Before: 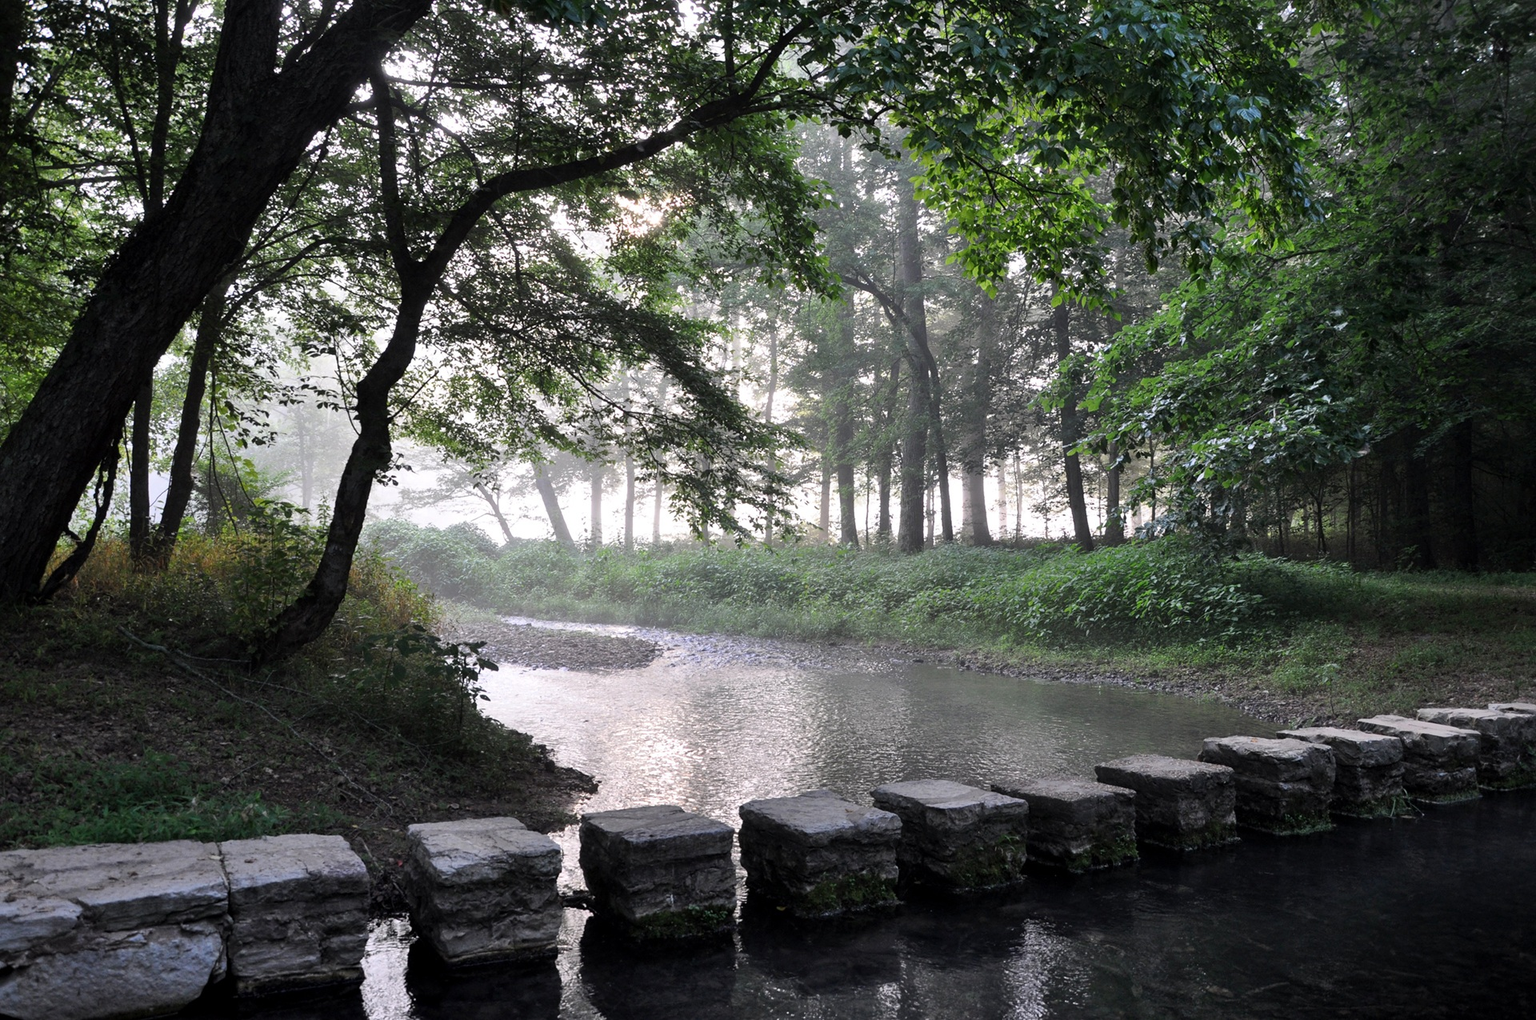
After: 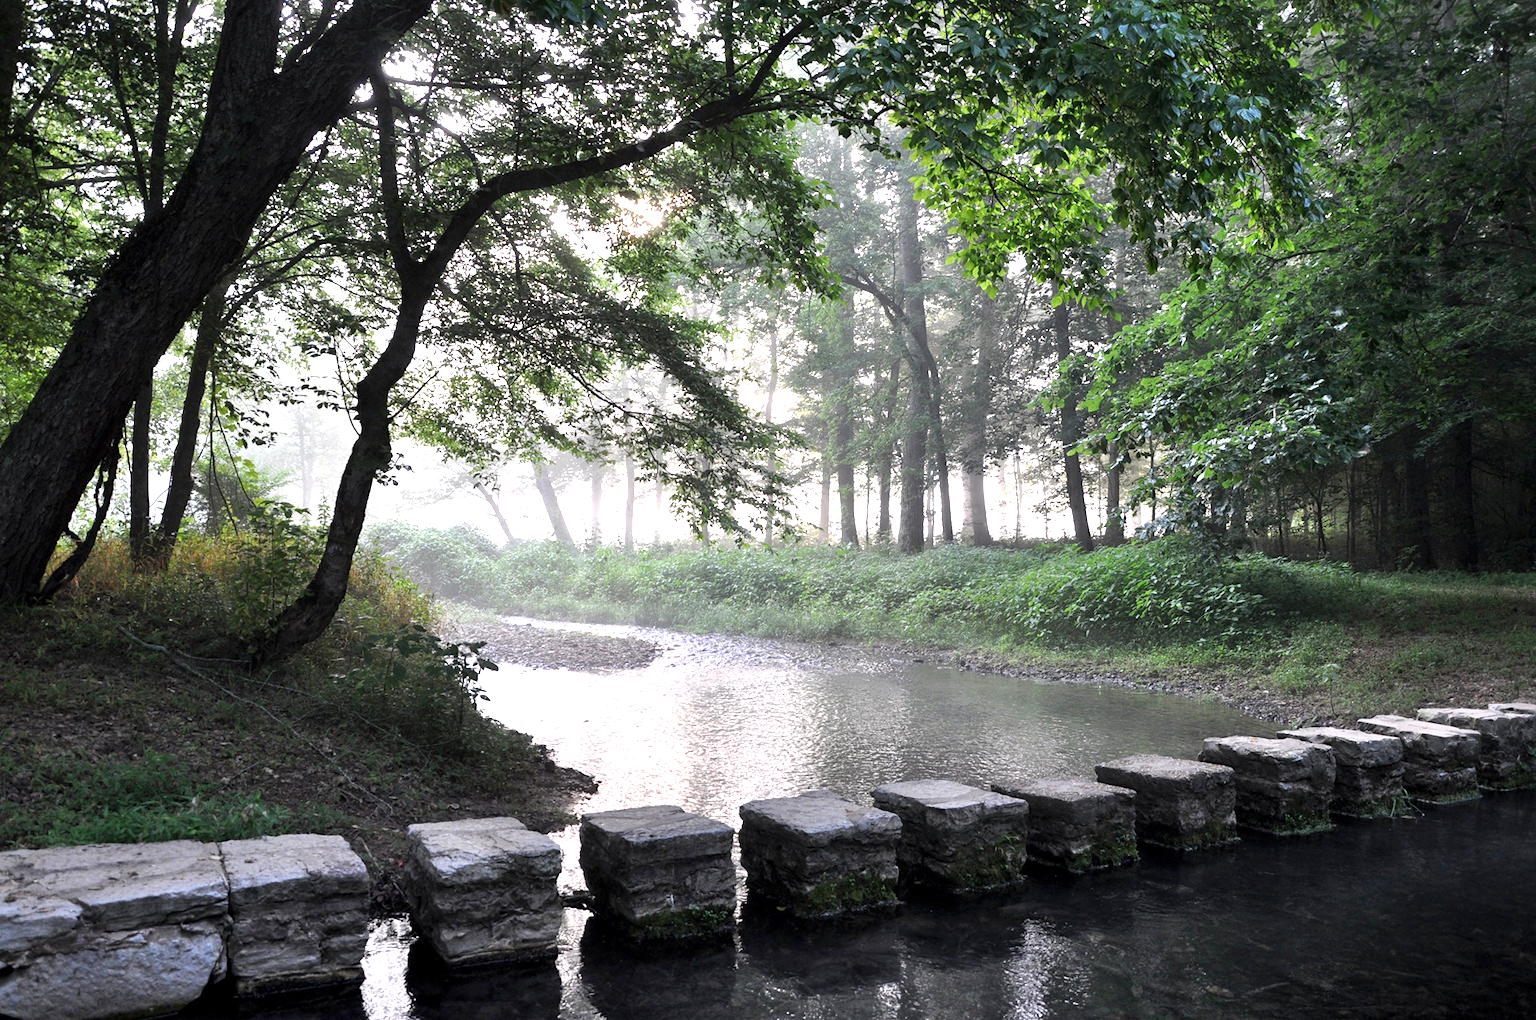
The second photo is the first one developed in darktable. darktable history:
exposure: exposure 0.82 EV, compensate highlight preservation false
